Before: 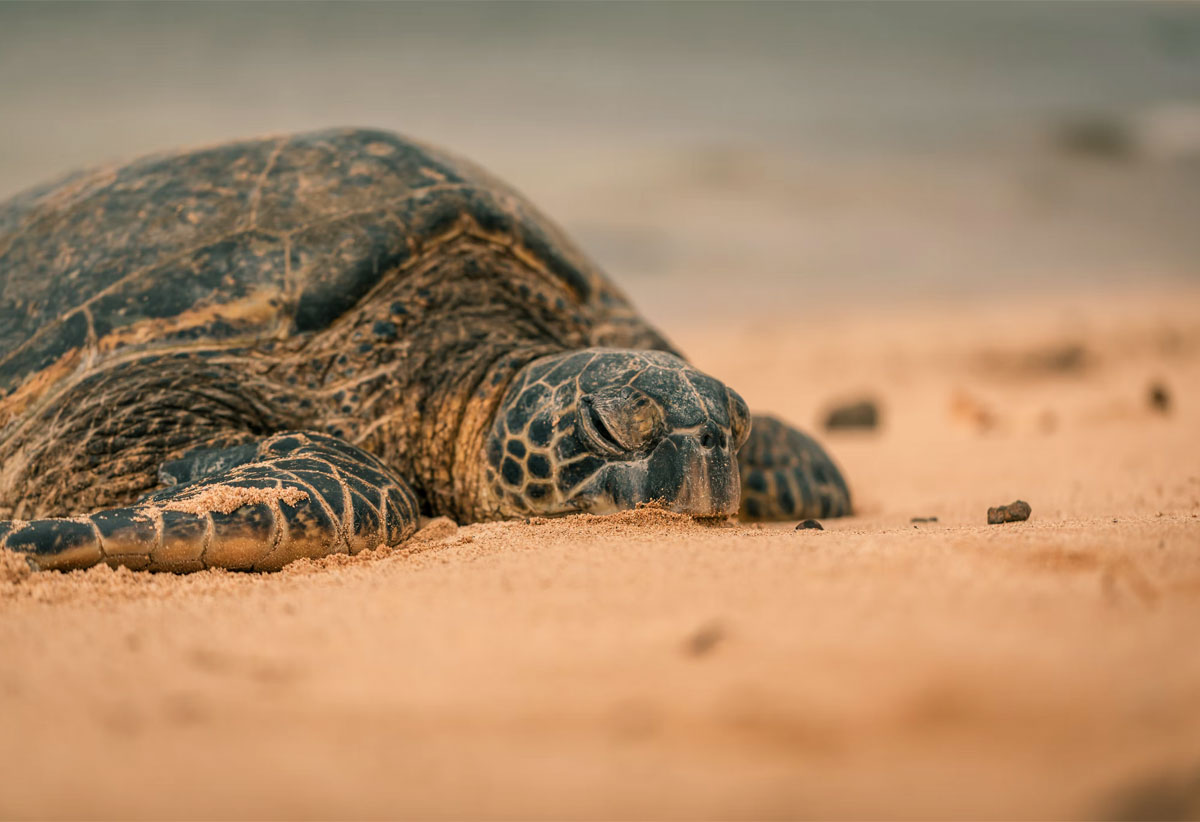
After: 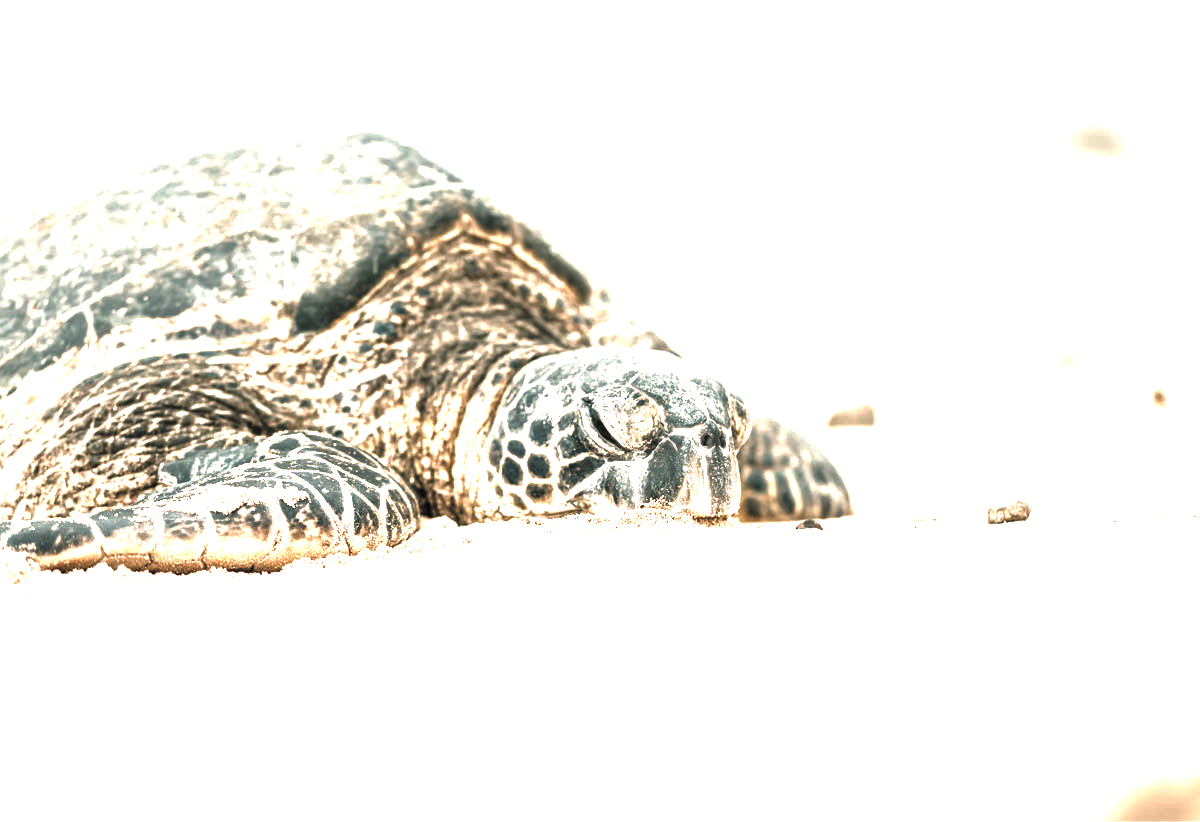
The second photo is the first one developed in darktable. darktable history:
levels: levels [0, 0.281, 0.562]
contrast brightness saturation: contrast 0.57, brightness 0.57, saturation -0.34
